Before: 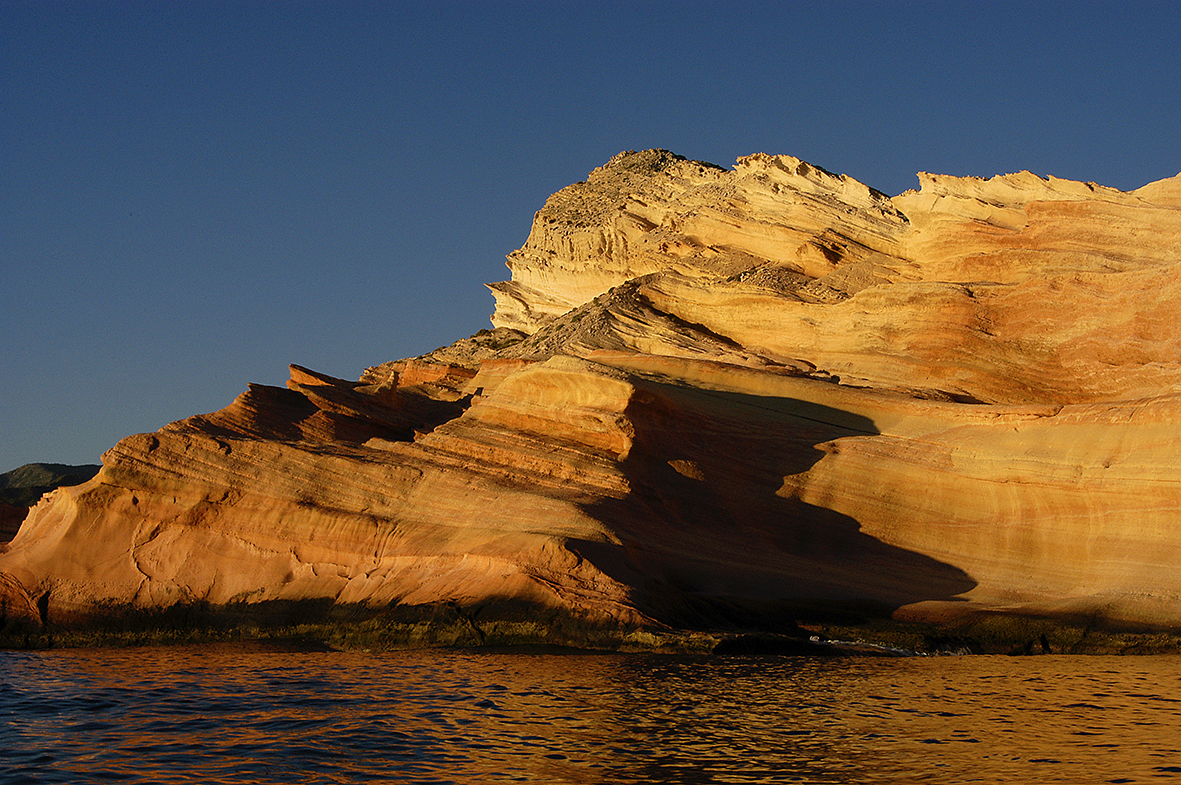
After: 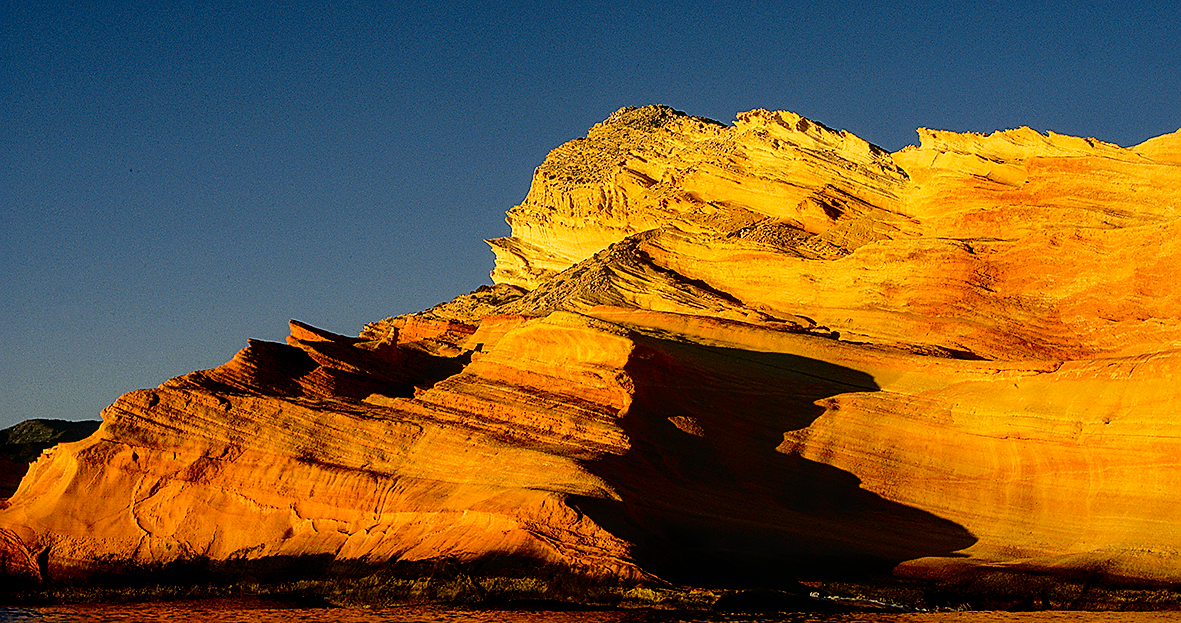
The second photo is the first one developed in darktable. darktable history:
crop and rotate: top 5.667%, bottom 14.937%
tone curve: curves: ch0 [(0, 0) (0.136, 0.071) (0.346, 0.366) (0.489, 0.573) (0.66, 0.748) (0.858, 0.926) (1, 0.977)]; ch1 [(0, 0) (0.353, 0.344) (0.45, 0.46) (0.498, 0.498) (0.521, 0.512) (0.563, 0.559) (0.592, 0.605) (0.641, 0.673) (1, 1)]; ch2 [(0, 0) (0.333, 0.346) (0.375, 0.375) (0.424, 0.43) (0.476, 0.492) (0.502, 0.502) (0.524, 0.531) (0.579, 0.61) (0.612, 0.644) (0.641, 0.722) (1, 1)], color space Lab, independent channels, preserve colors none
local contrast: on, module defaults
exposure: exposure -0.177 EV, compensate highlight preservation false
sharpen: on, module defaults
